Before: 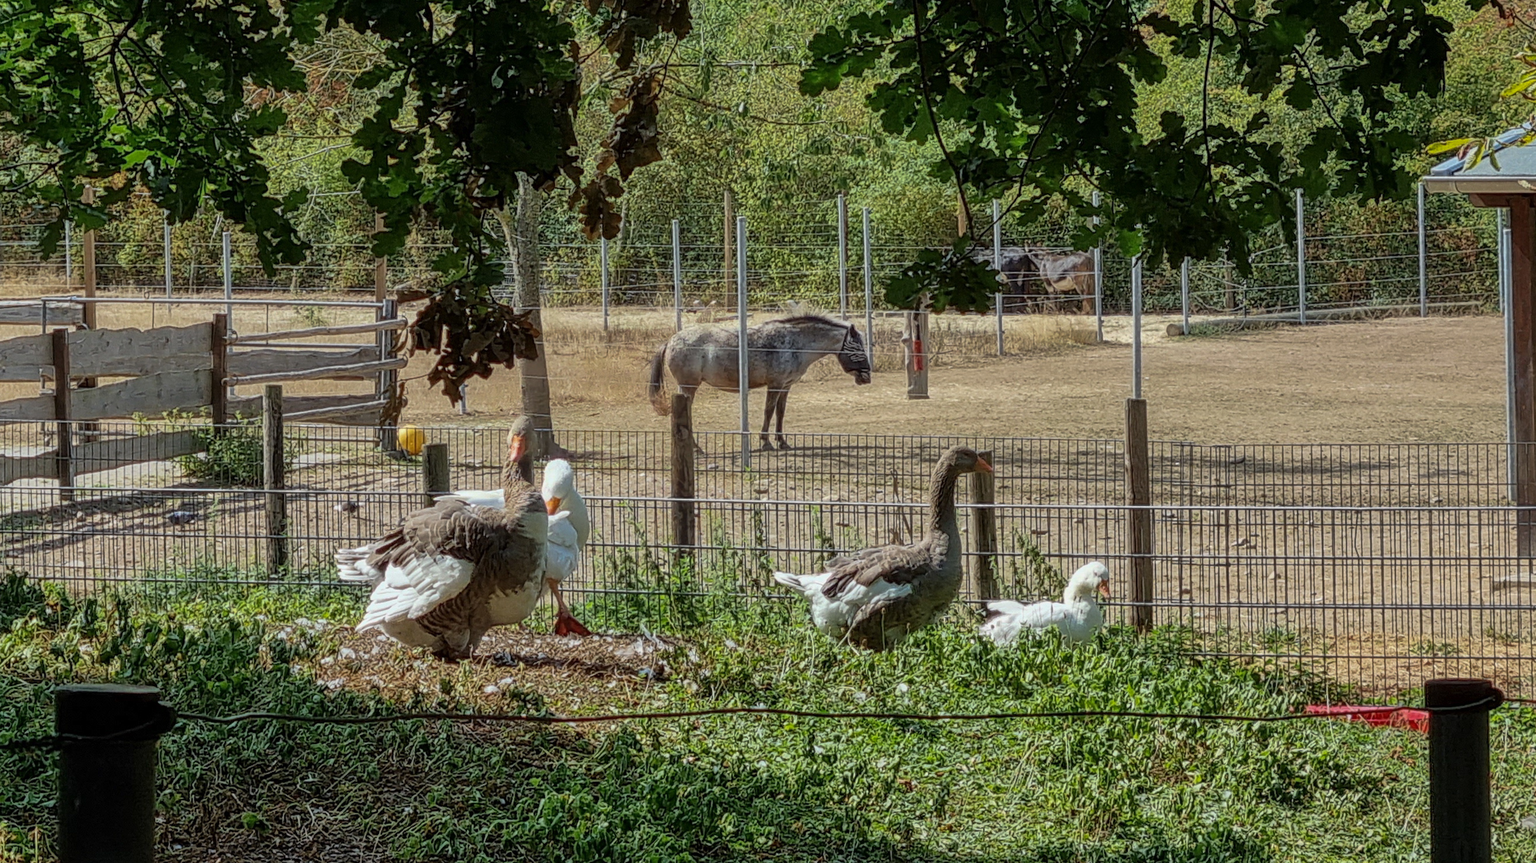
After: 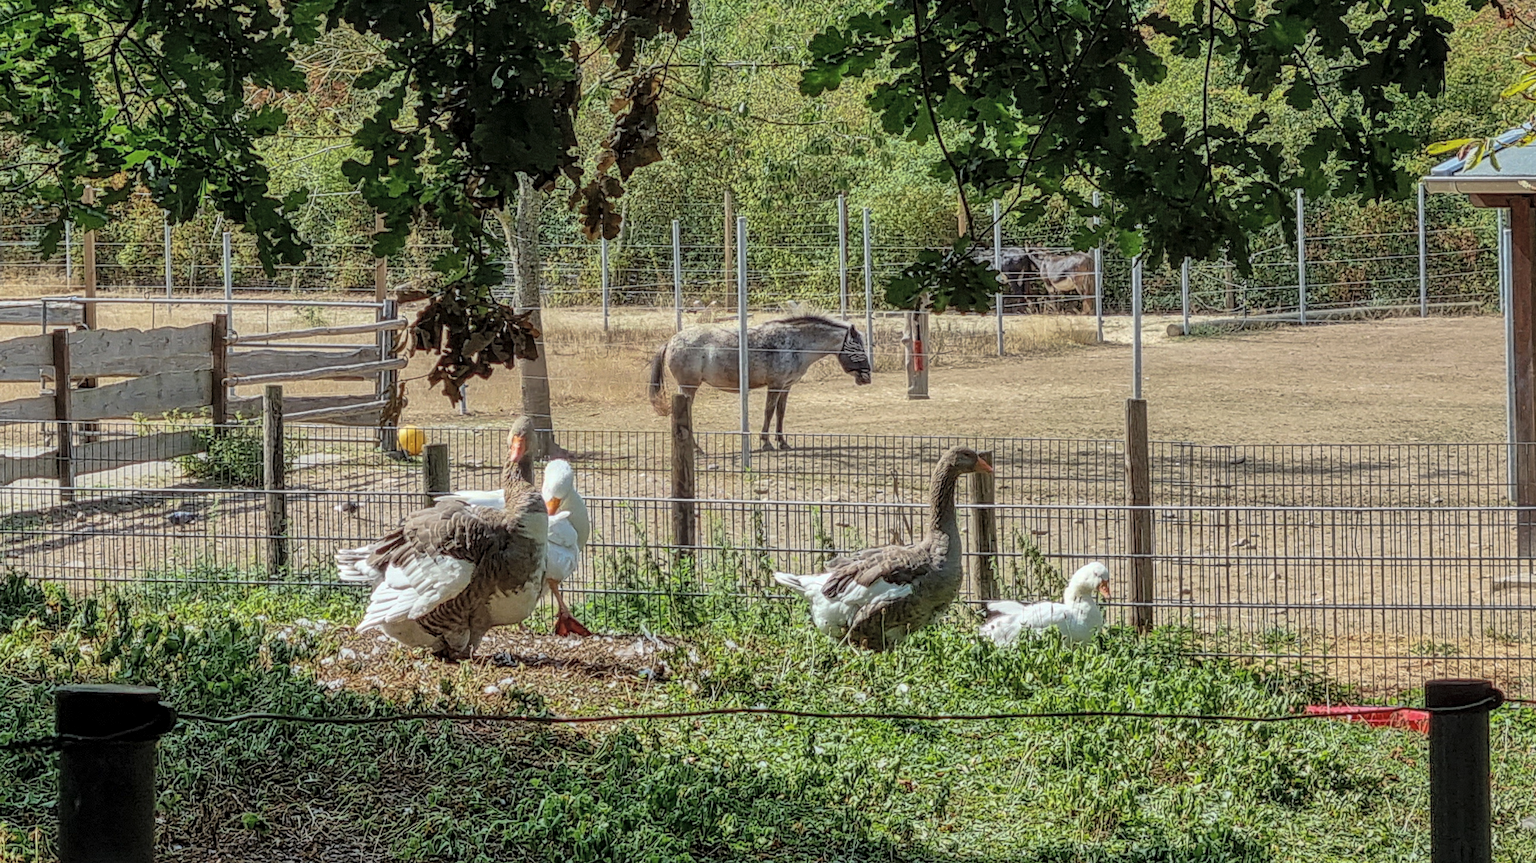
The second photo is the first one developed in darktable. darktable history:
local contrast: on, module defaults
contrast brightness saturation: brightness 0.137
